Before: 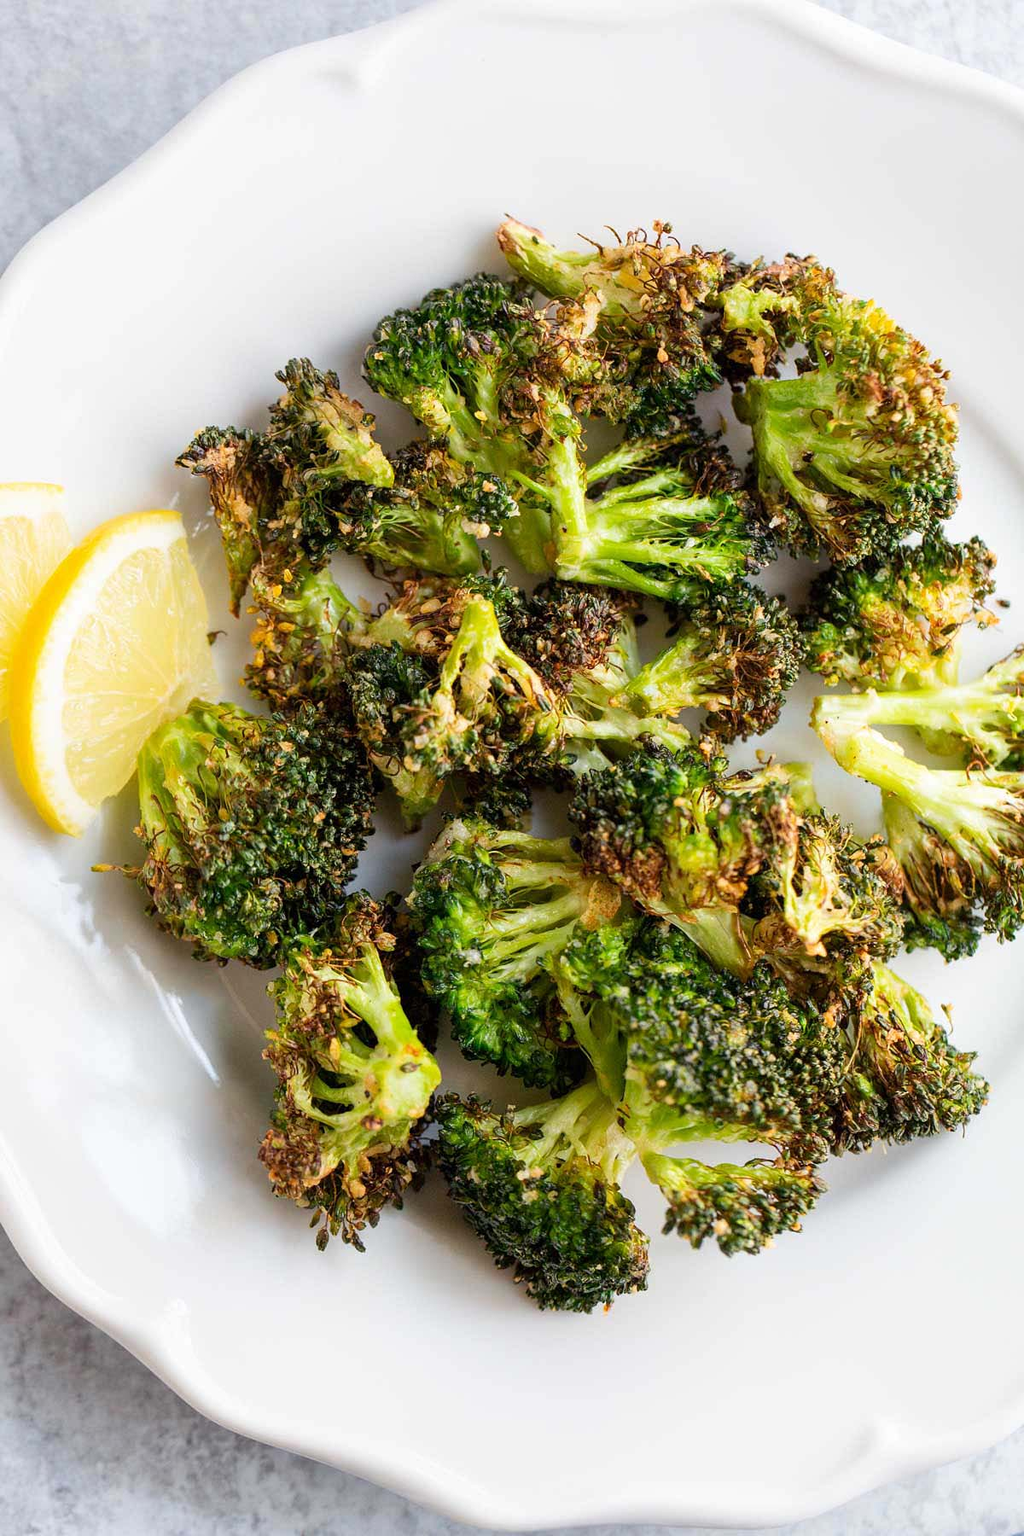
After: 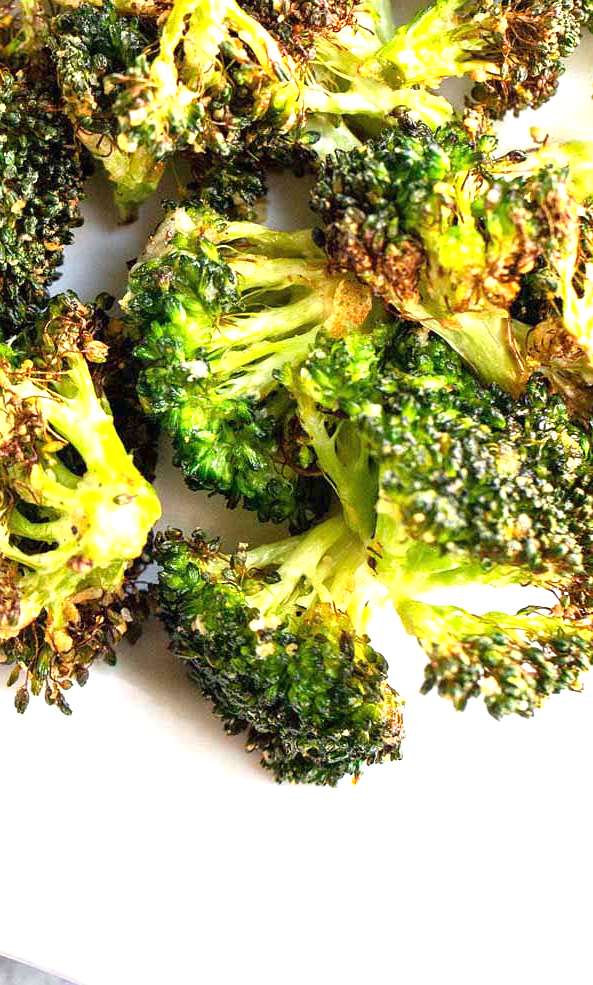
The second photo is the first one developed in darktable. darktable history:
exposure: black level correction 0, exposure 1.2 EV, compensate highlight preservation false
crop: left 29.672%, top 41.786%, right 20.851%, bottom 3.487%
